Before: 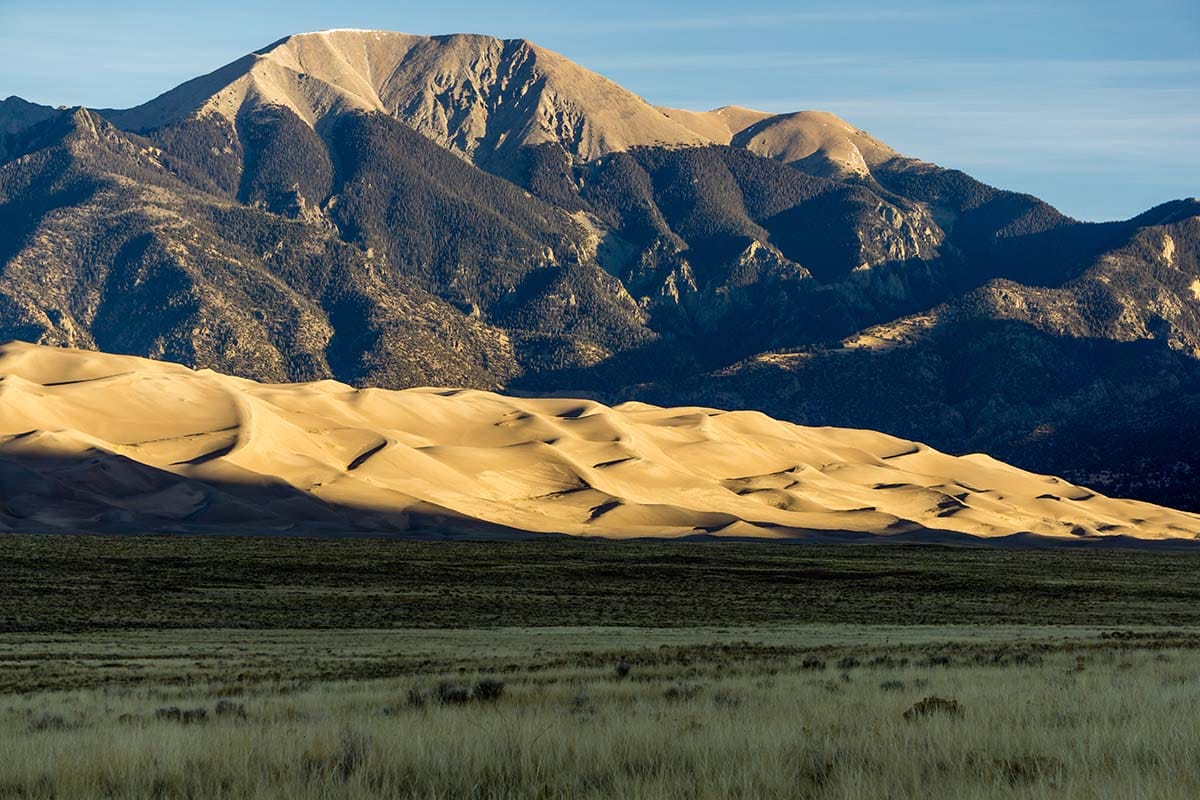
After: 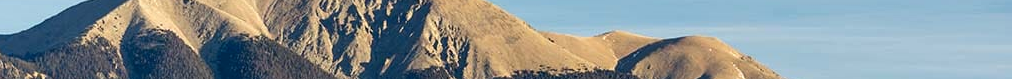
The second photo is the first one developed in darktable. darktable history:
crop and rotate: left 9.644%, top 9.491%, right 6.021%, bottom 80.509%
local contrast: mode bilateral grid, contrast 20, coarseness 50, detail 120%, midtone range 0.2
